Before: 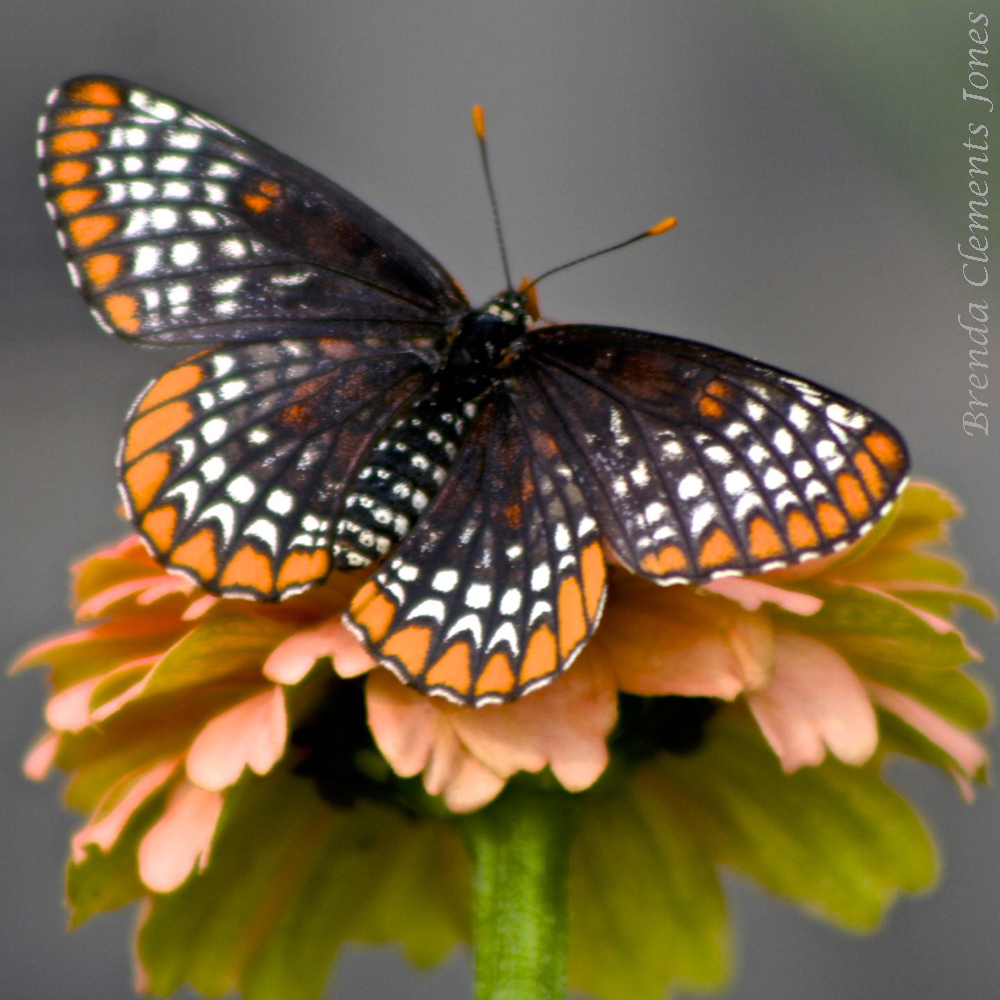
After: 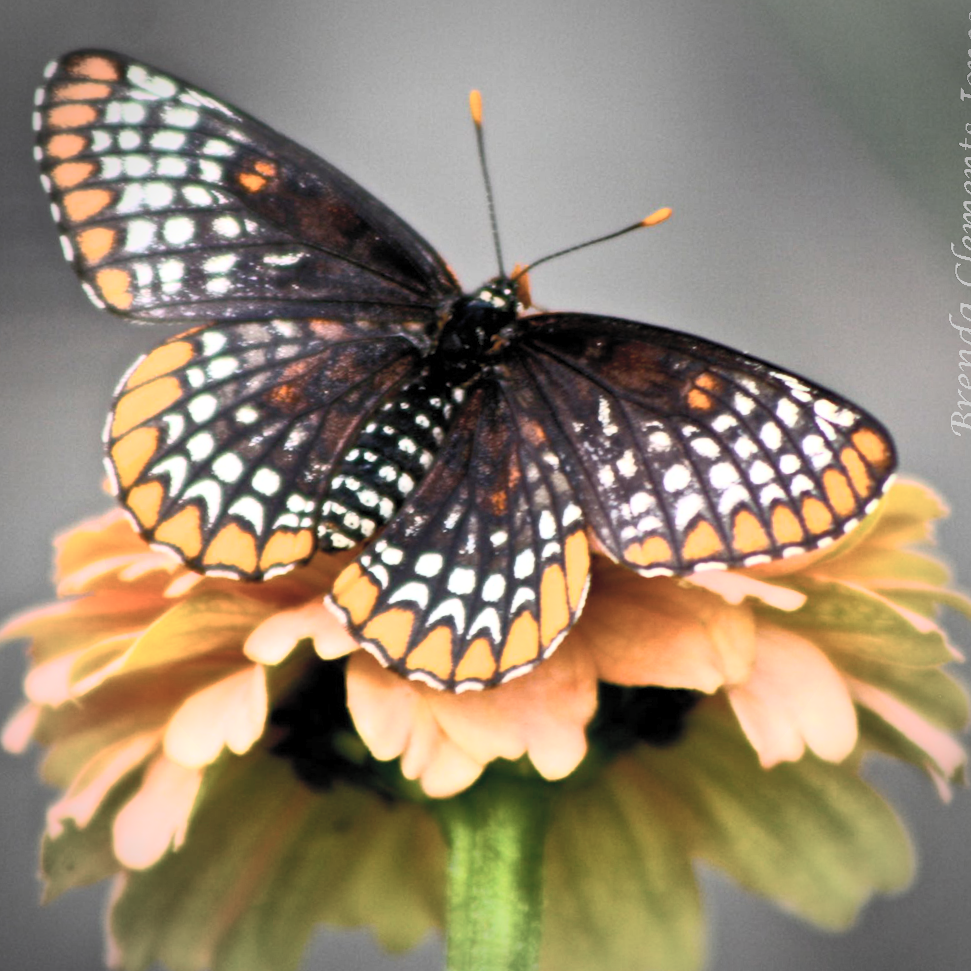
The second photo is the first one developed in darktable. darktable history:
crop and rotate: angle -1.69°
contrast brightness saturation: contrast 0.43, brightness 0.56, saturation -0.19
shadows and highlights: shadows 37.27, highlights -28.18, soften with gaussian
vignetting: unbound false
